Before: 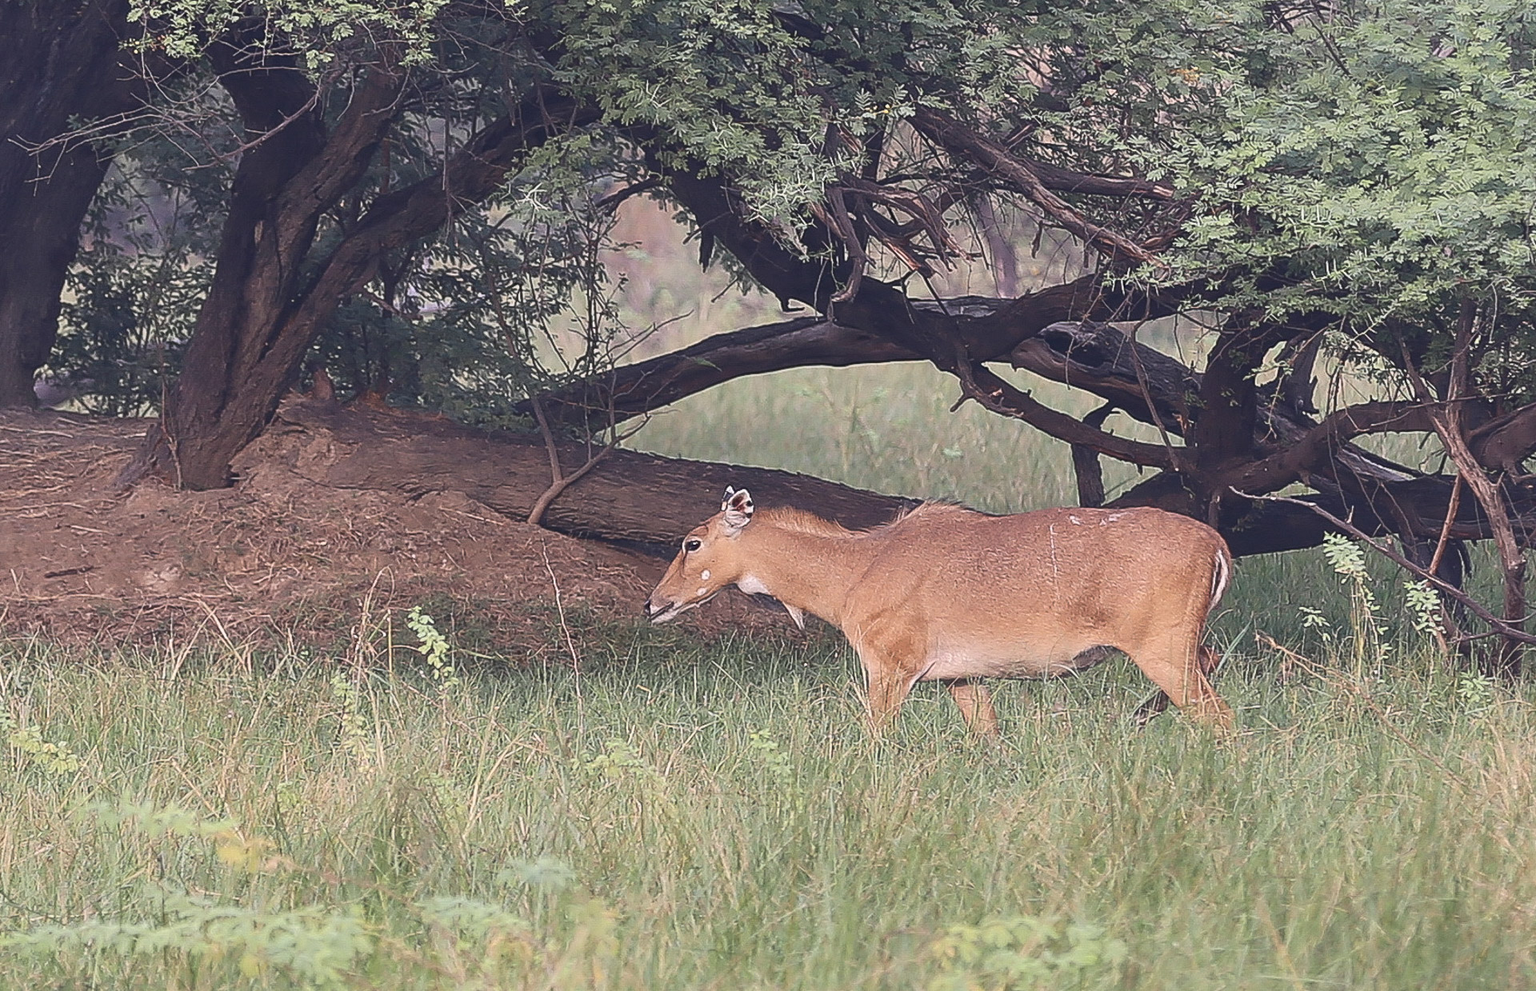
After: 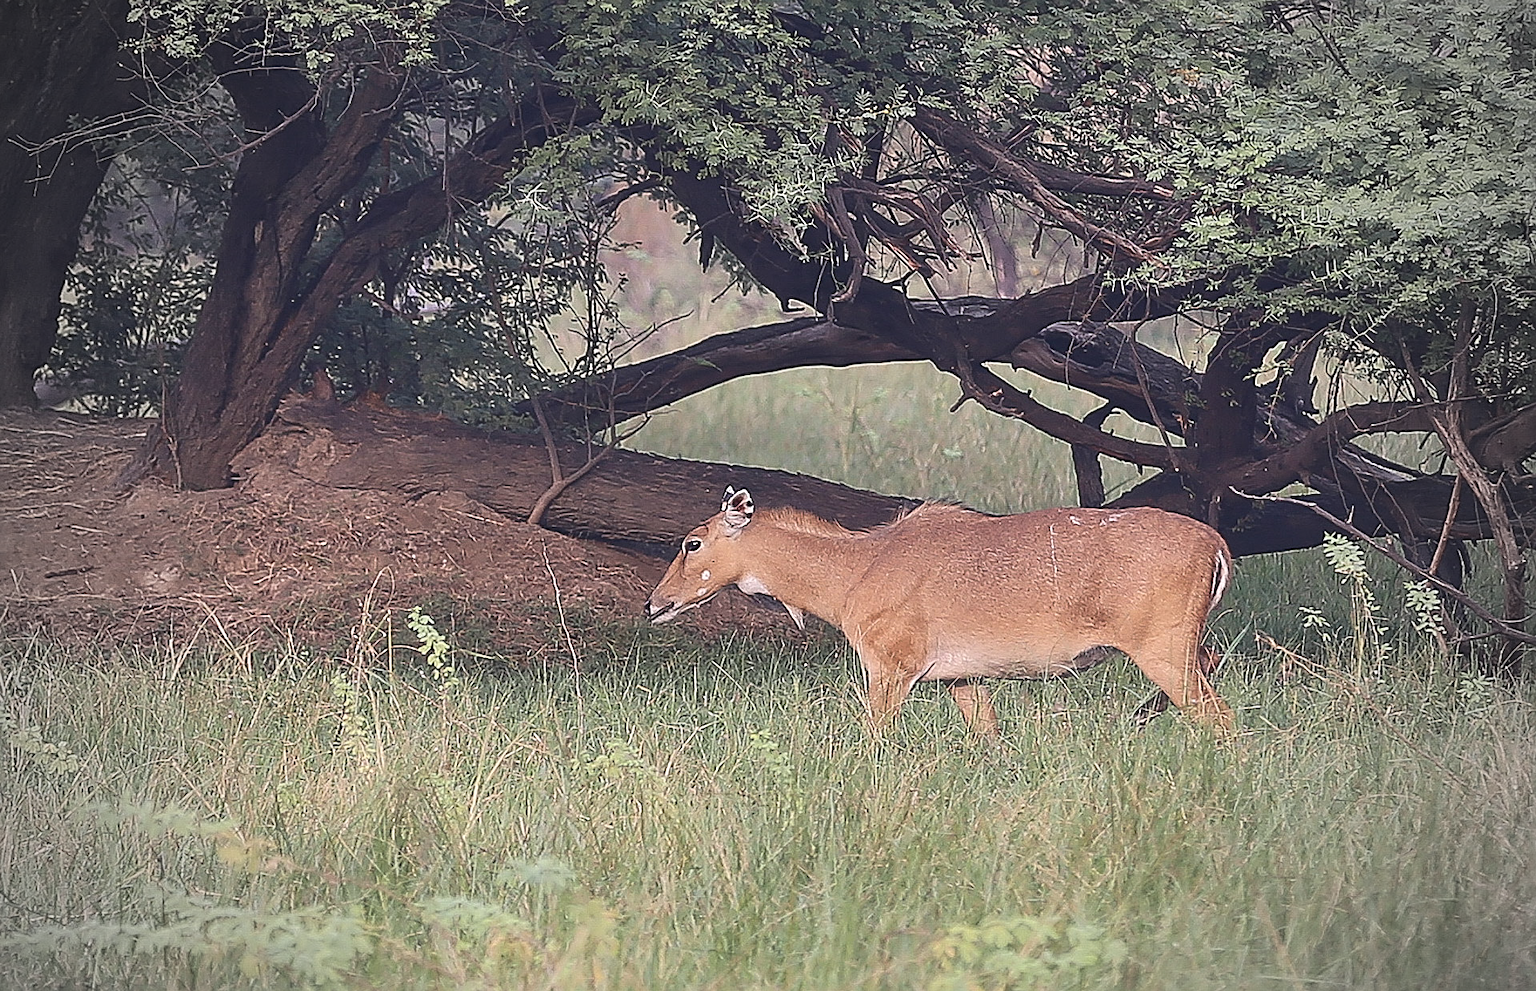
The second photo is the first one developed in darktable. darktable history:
sharpen: on, module defaults
levels: mode automatic
vignetting: fall-off start 67.15%, brightness -0.442, saturation -0.691, width/height ratio 1.011, unbound false
